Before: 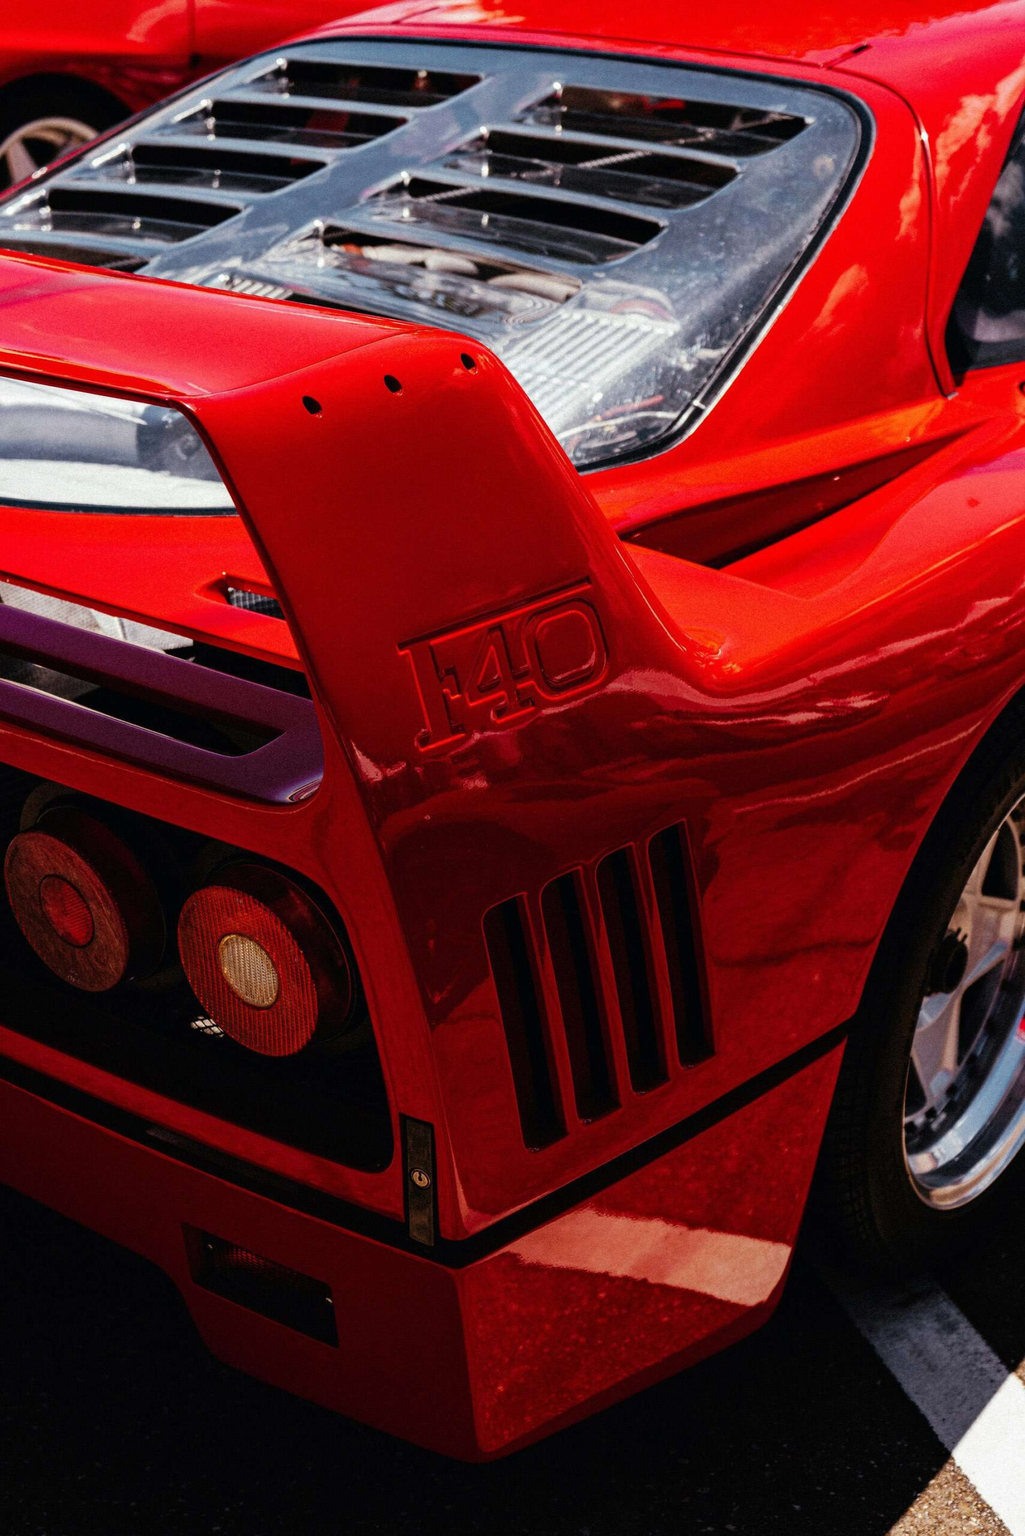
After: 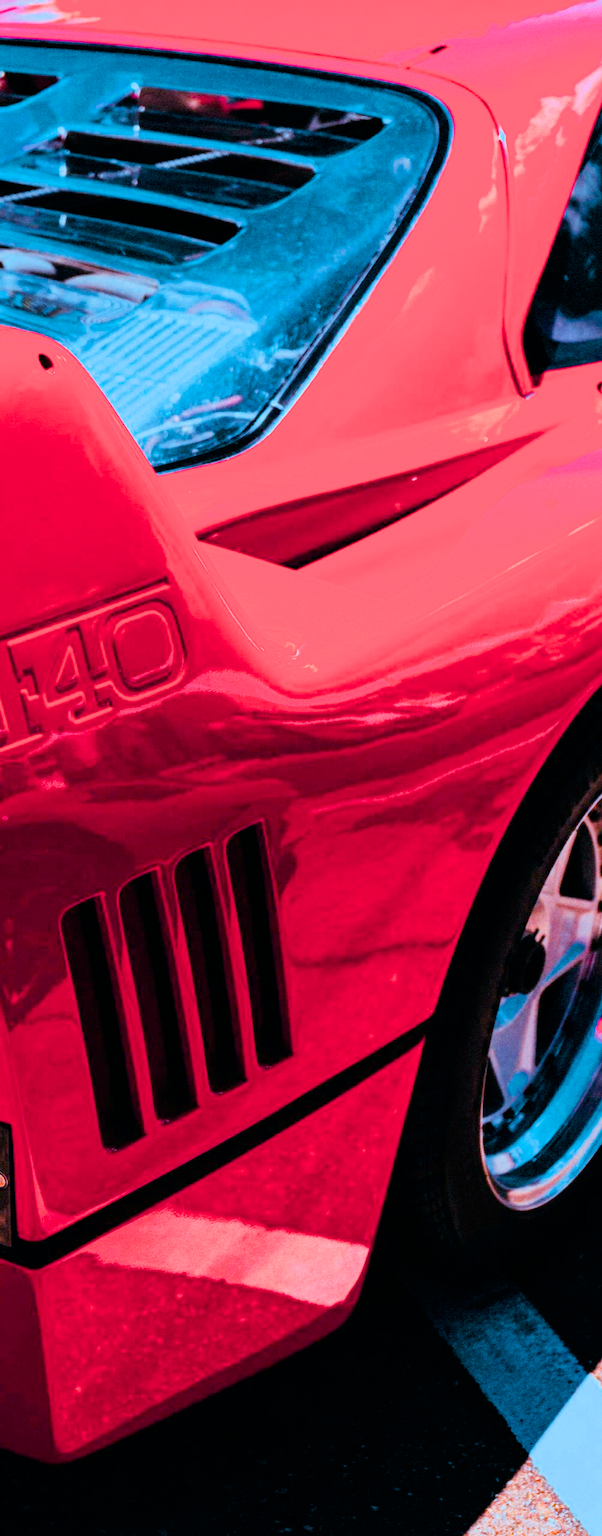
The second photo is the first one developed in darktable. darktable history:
crop: left 41.271%
exposure: black level correction 0, exposure 0.591 EV, compensate highlight preservation false
color balance rgb: perceptual saturation grading › global saturation 7.519%, perceptual saturation grading › shadows 4.136%, global vibrance 15.083%
color calibration: output R [1.422, -0.35, -0.252, 0], output G [-0.238, 1.259, -0.084, 0], output B [-0.081, -0.196, 1.58, 0], output brightness [0.49, 0.671, -0.57, 0], illuminant custom, x 0.373, y 0.388, temperature 4232.84 K
filmic rgb: black relative exposure -7.65 EV, white relative exposure 4.56 EV, threshold 3.04 EV, hardness 3.61, contrast 1.058, enable highlight reconstruction true
